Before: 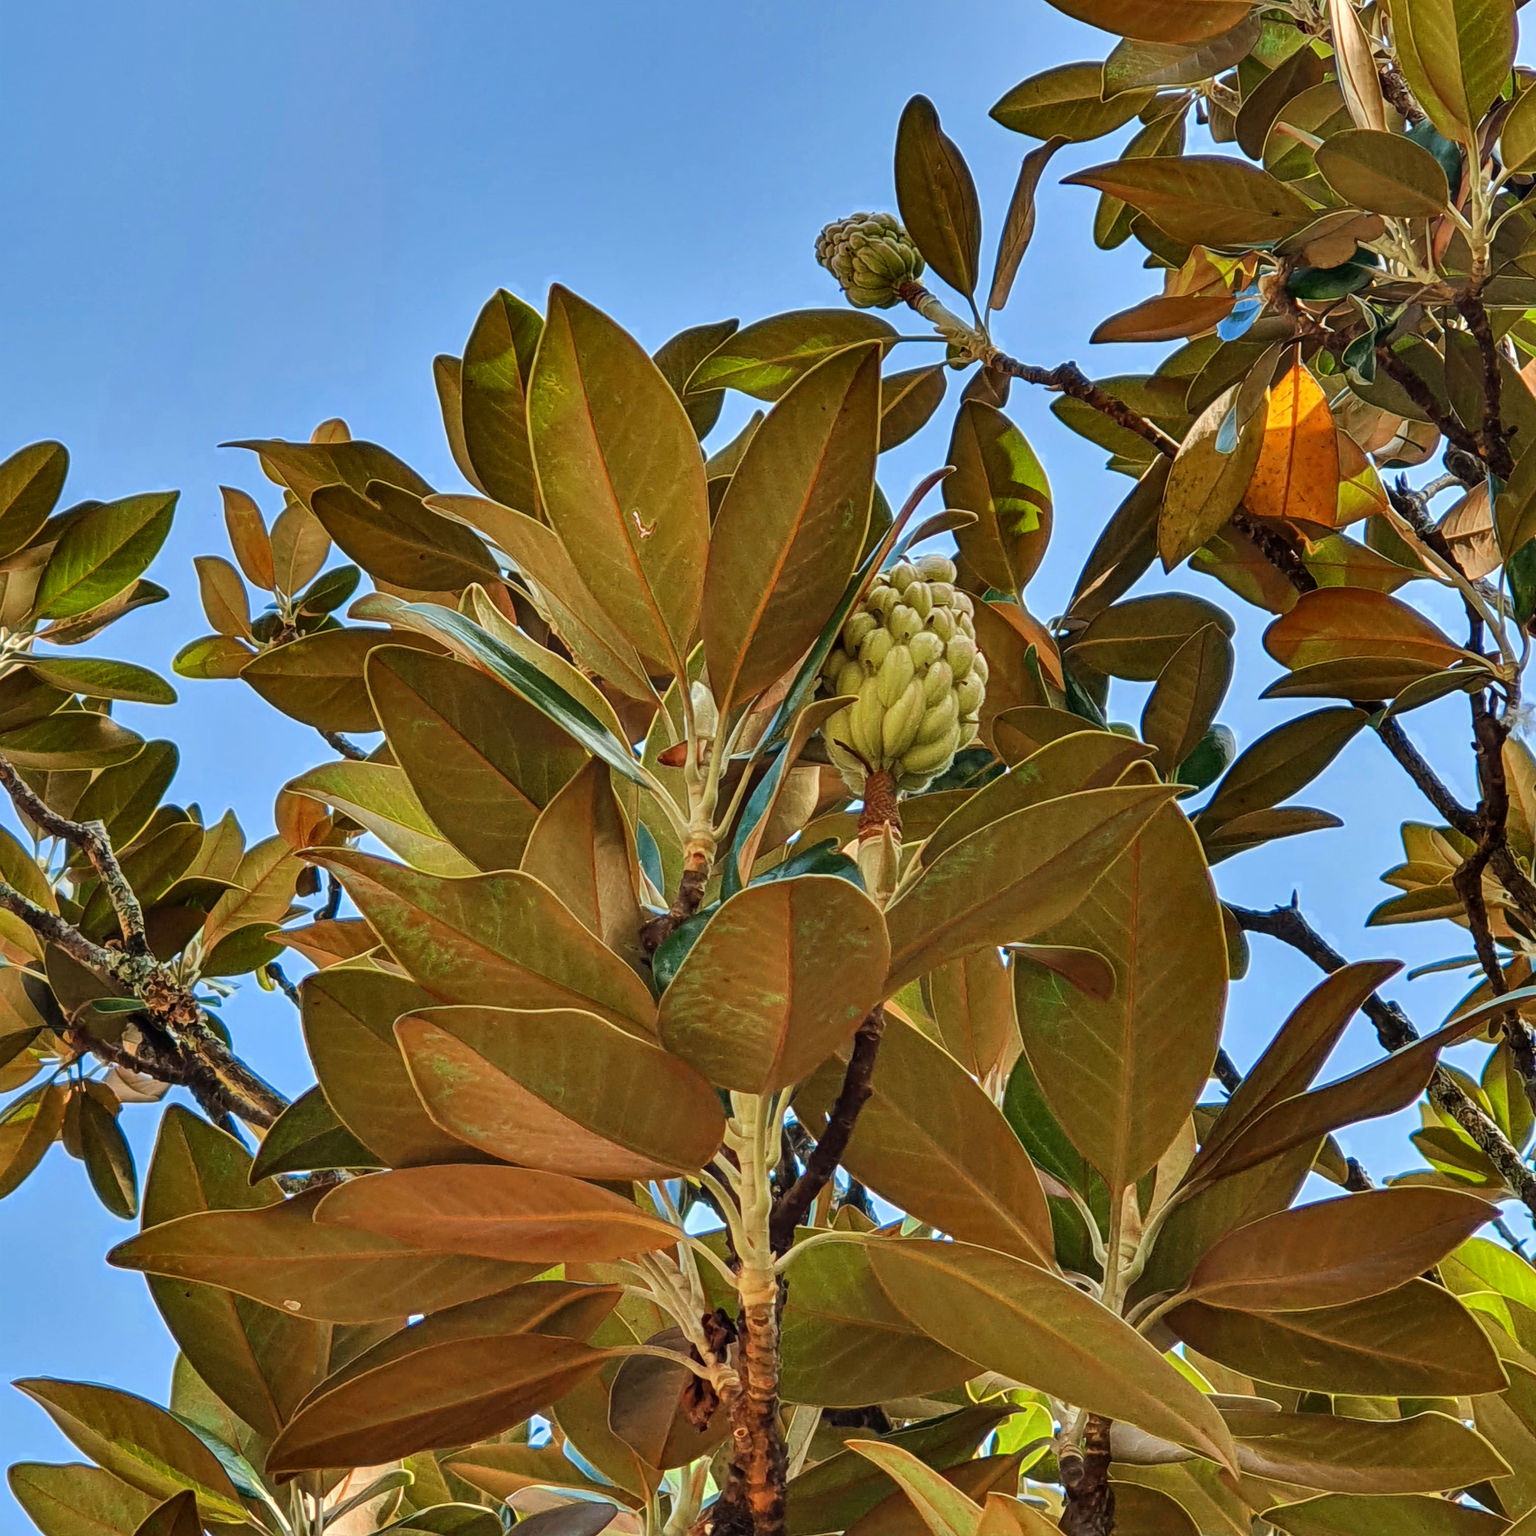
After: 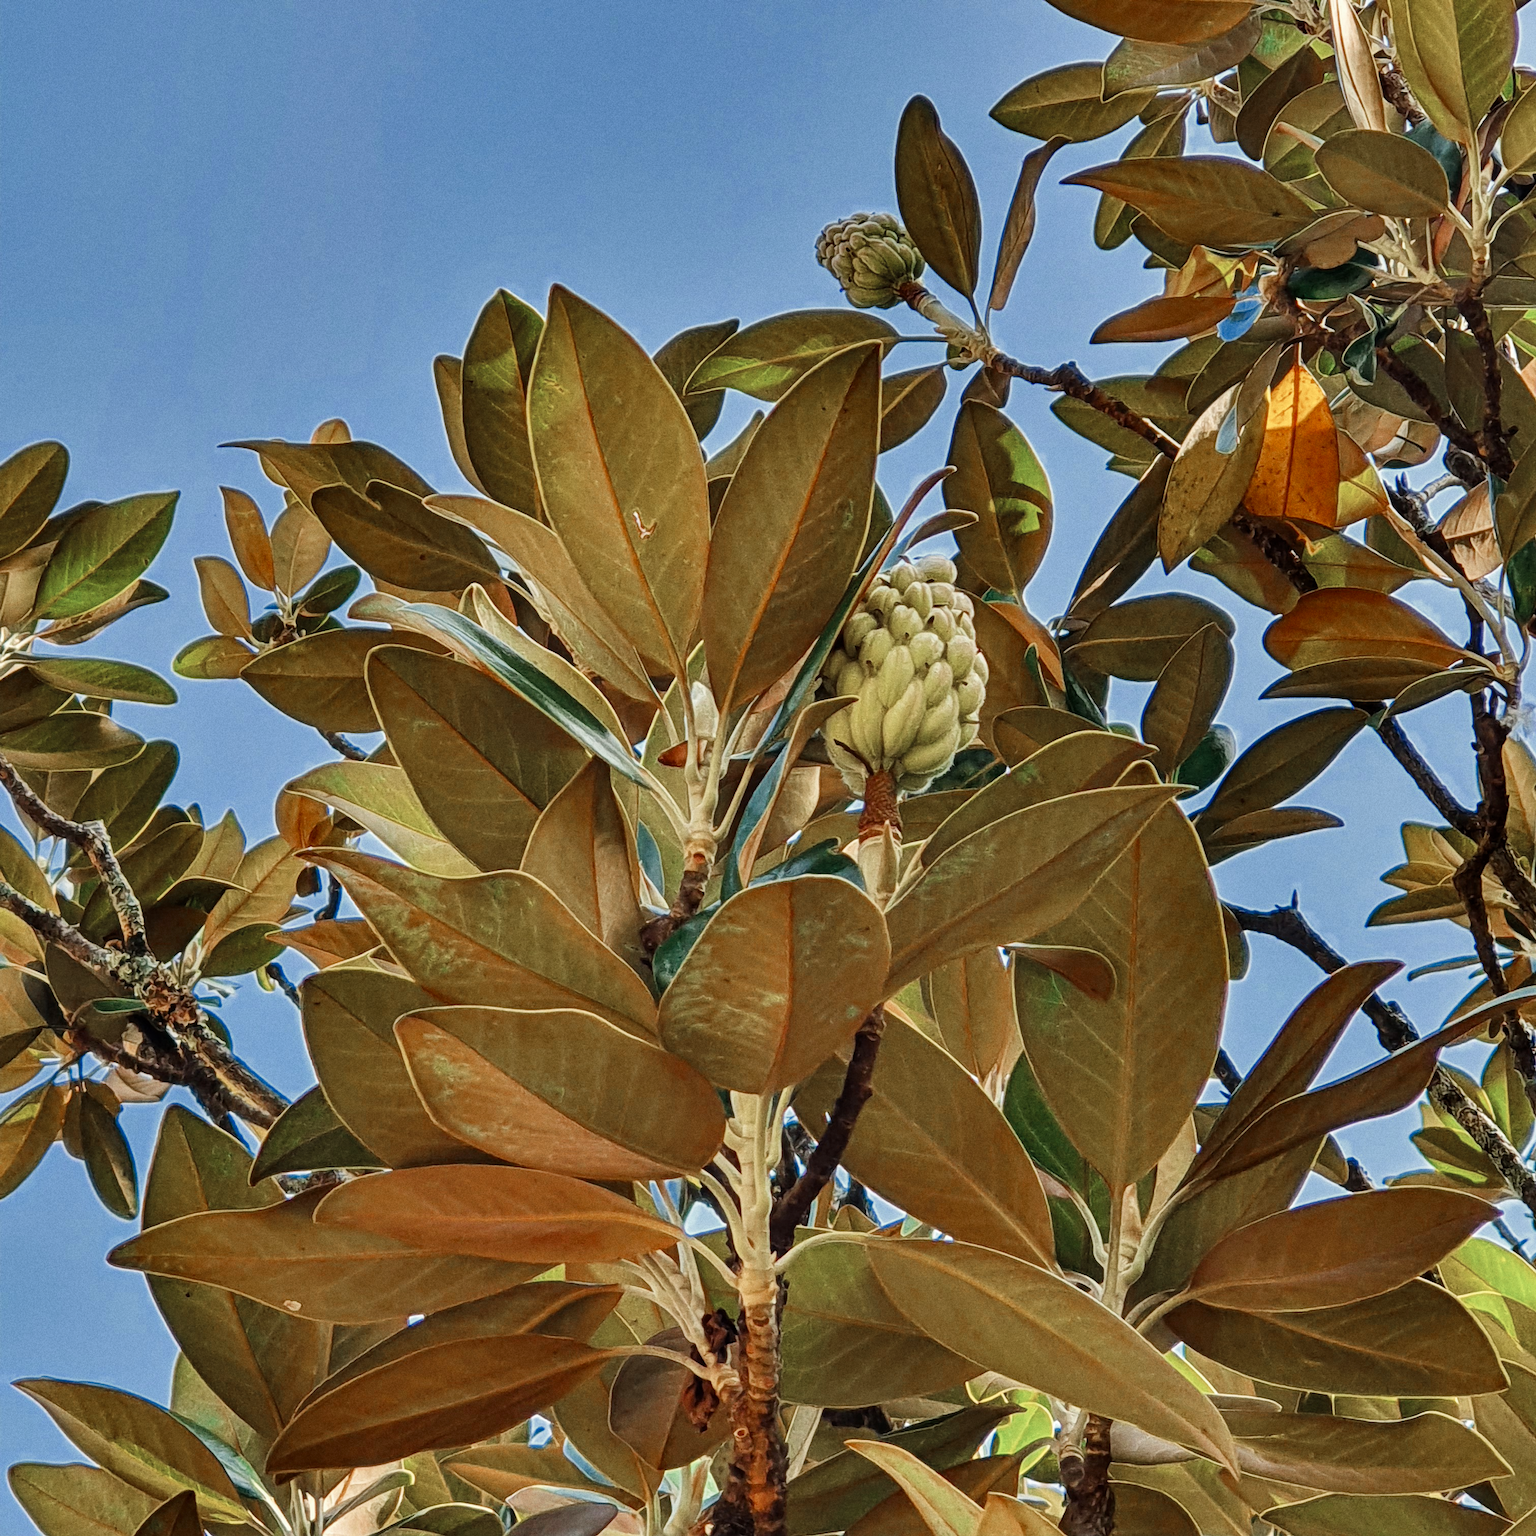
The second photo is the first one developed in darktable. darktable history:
tone curve: curves: ch0 [(0, 0) (0.004, 0.002) (0.02, 0.013) (0.218, 0.218) (0.664, 0.718) (0.832, 0.873) (1, 1)], preserve colors none
grain: coarseness 0.09 ISO
color zones: curves: ch0 [(0, 0.5) (0.125, 0.4) (0.25, 0.5) (0.375, 0.4) (0.5, 0.4) (0.625, 0.35) (0.75, 0.35) (0.875, 0.5)]; ch1 [(0, 0.35) (0.125, 0.45) (0.25, 0.35) (0.375, 0.35) (0.5, 0.35) (0.625, 0.35) (0.75, 0.45) (0.875, 0.35)]; ch2 [(0, 0.6) (0.125, 0.5) (0.25, 0.5) (0.375, 0.6) (0.5, 0.6) (0.625, 0.5) (0.75, 0.5) (0.875, 0.5)]
